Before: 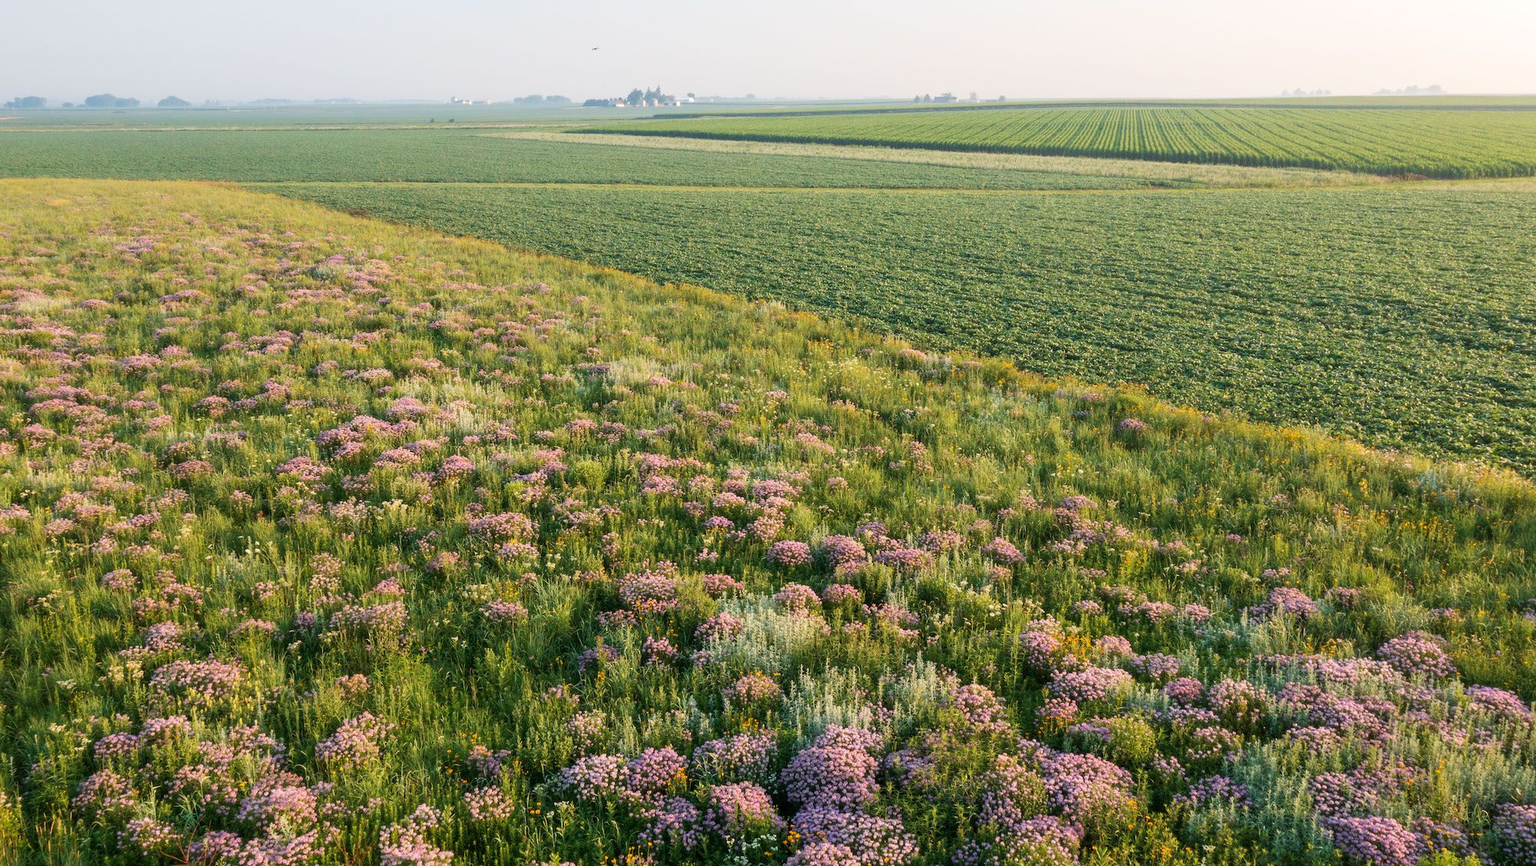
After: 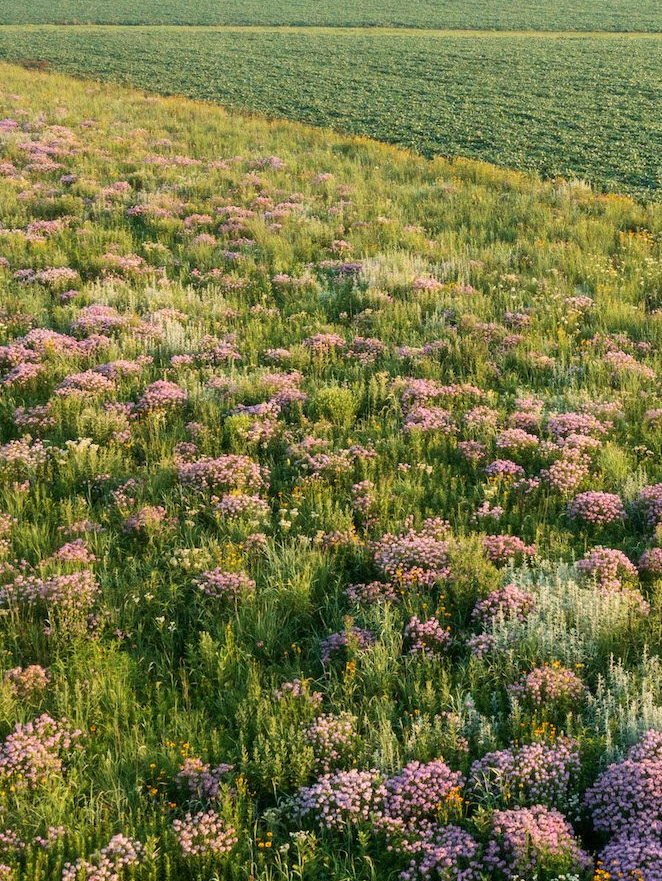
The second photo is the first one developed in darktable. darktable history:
contrast brightness saturation: contrast 0.047
crop and rotate: left 21.618%, top 18.821%, right 45.281%, bottom 2.99%
